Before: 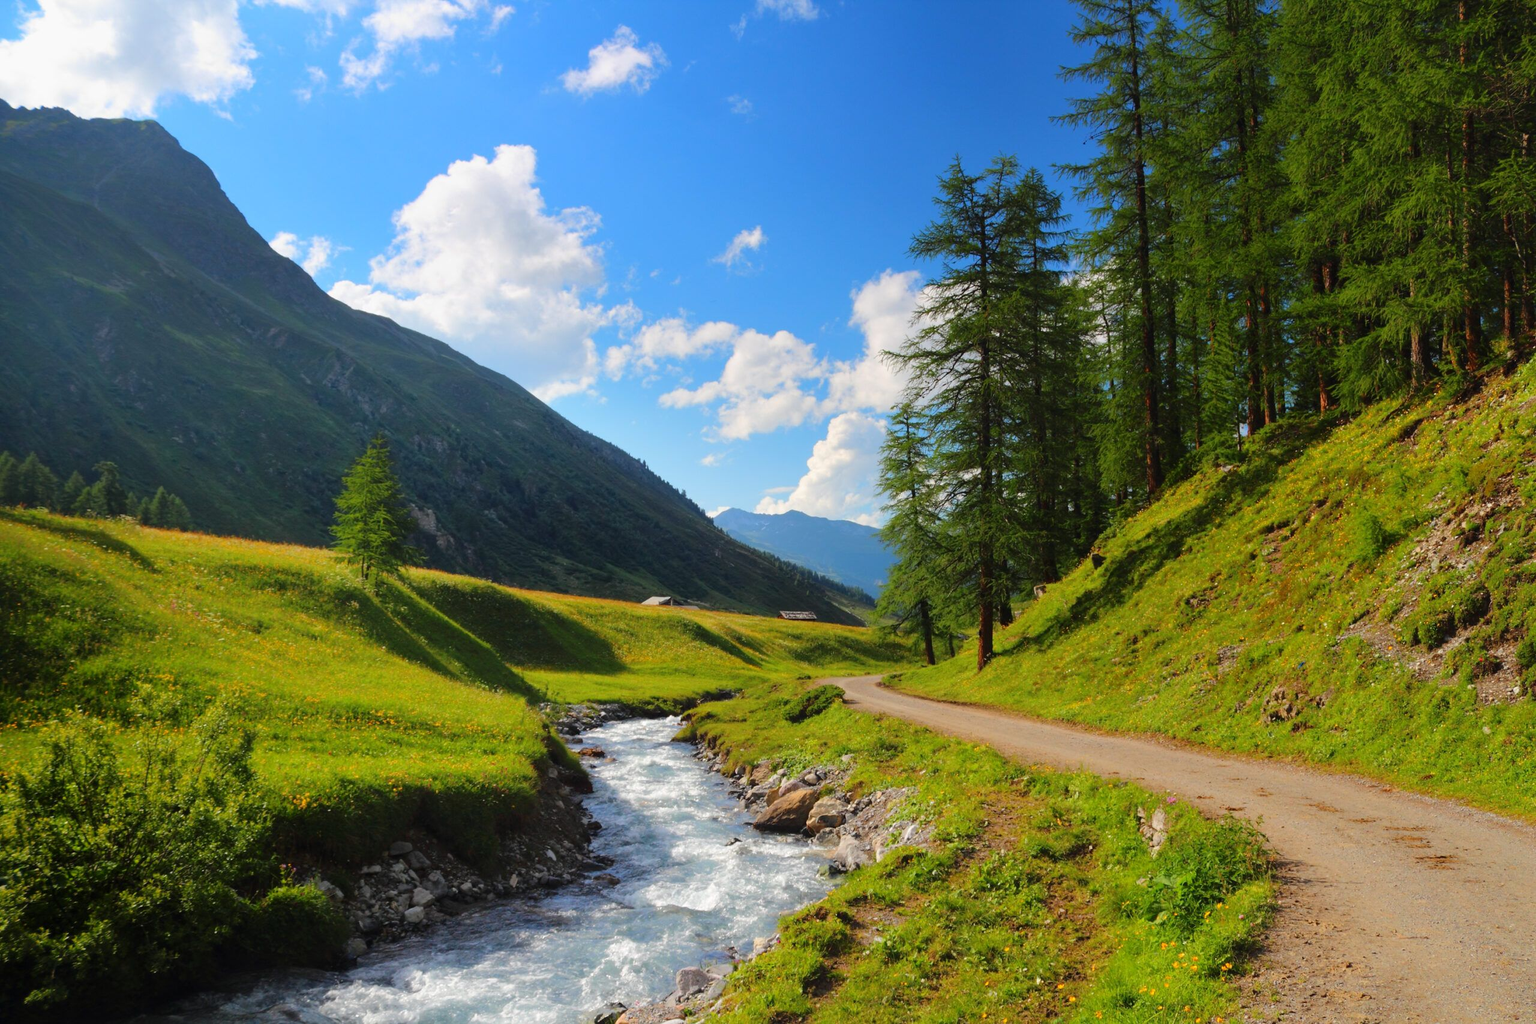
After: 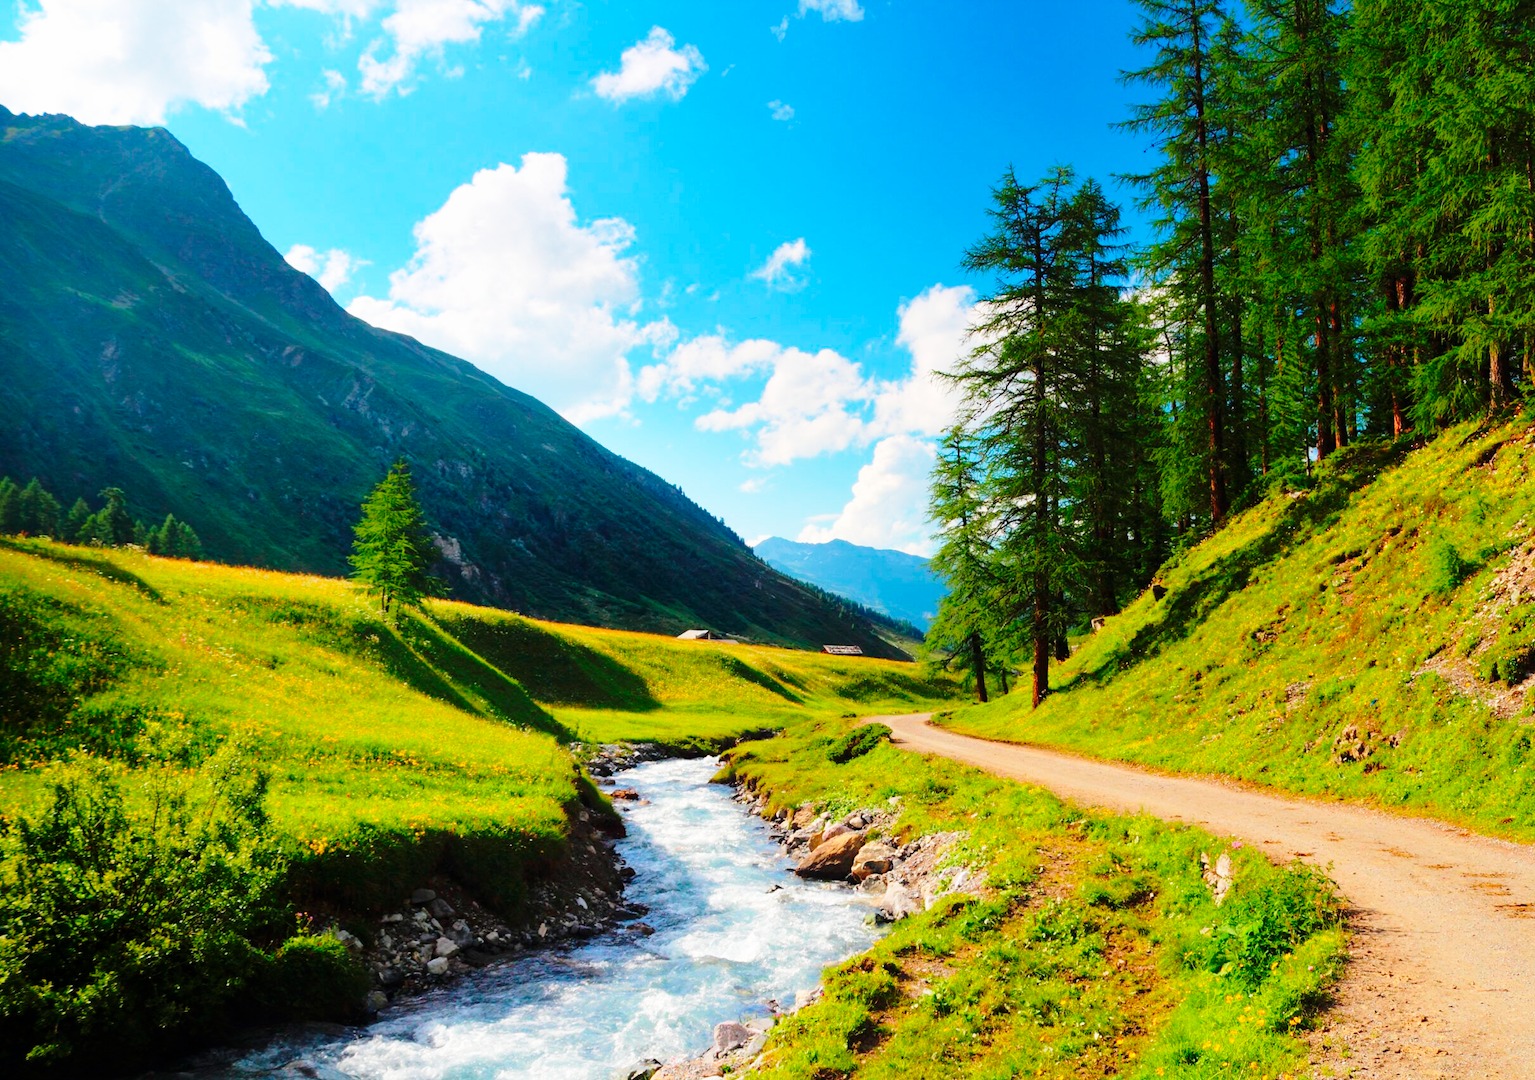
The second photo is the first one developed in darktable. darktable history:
crop and rotate: left 0%, right 5.236%
base curve: curves: ch0 [(0, 0) (0.028, 0.03) (0.121, 0.232) (0.46, 0.748) (0.859, 0.968) (1, 1)], preserve colors none
velvia: on, module defaults
